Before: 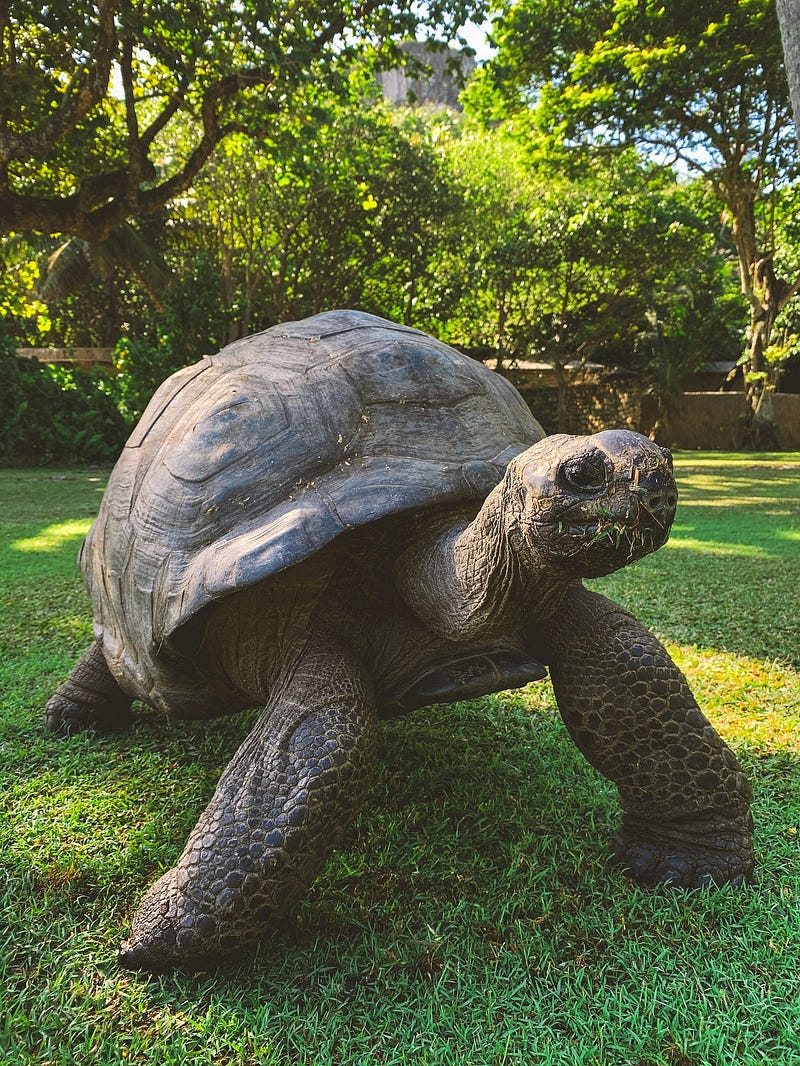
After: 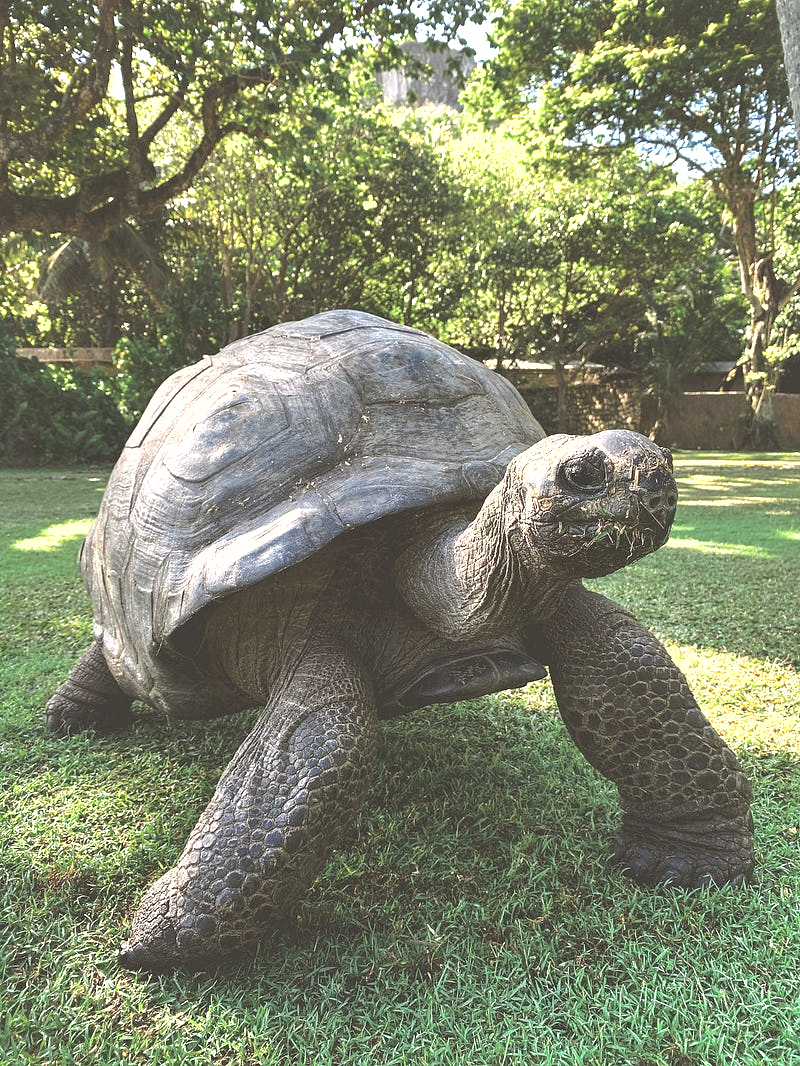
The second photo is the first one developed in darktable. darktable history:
contrast brightness saturation: contrast -0.049, saturation -0.416
shadows and highlights: shadows color adjustment 97.67%
exposure: black level correction 0, exposure 1.018 EV, compensate exposure bias true, compensate highlight preservation false
